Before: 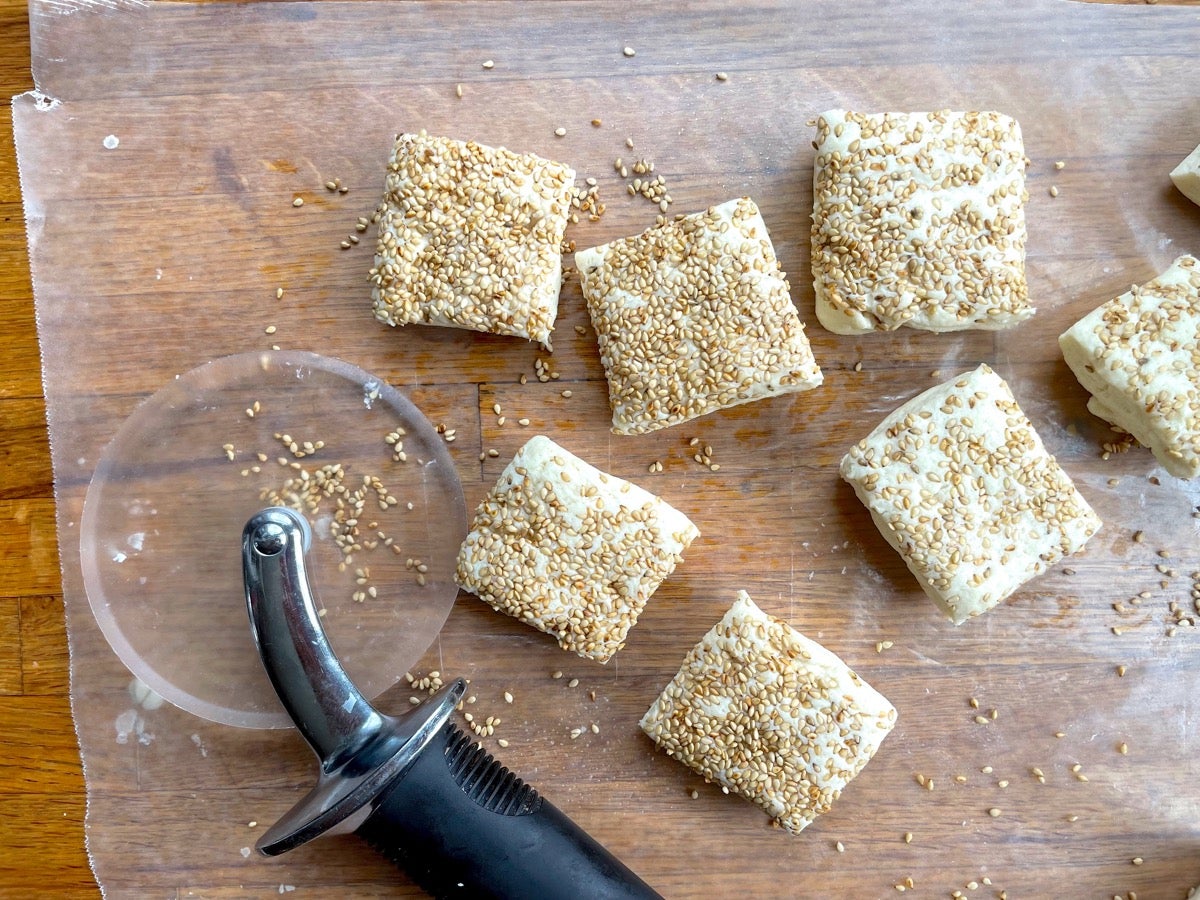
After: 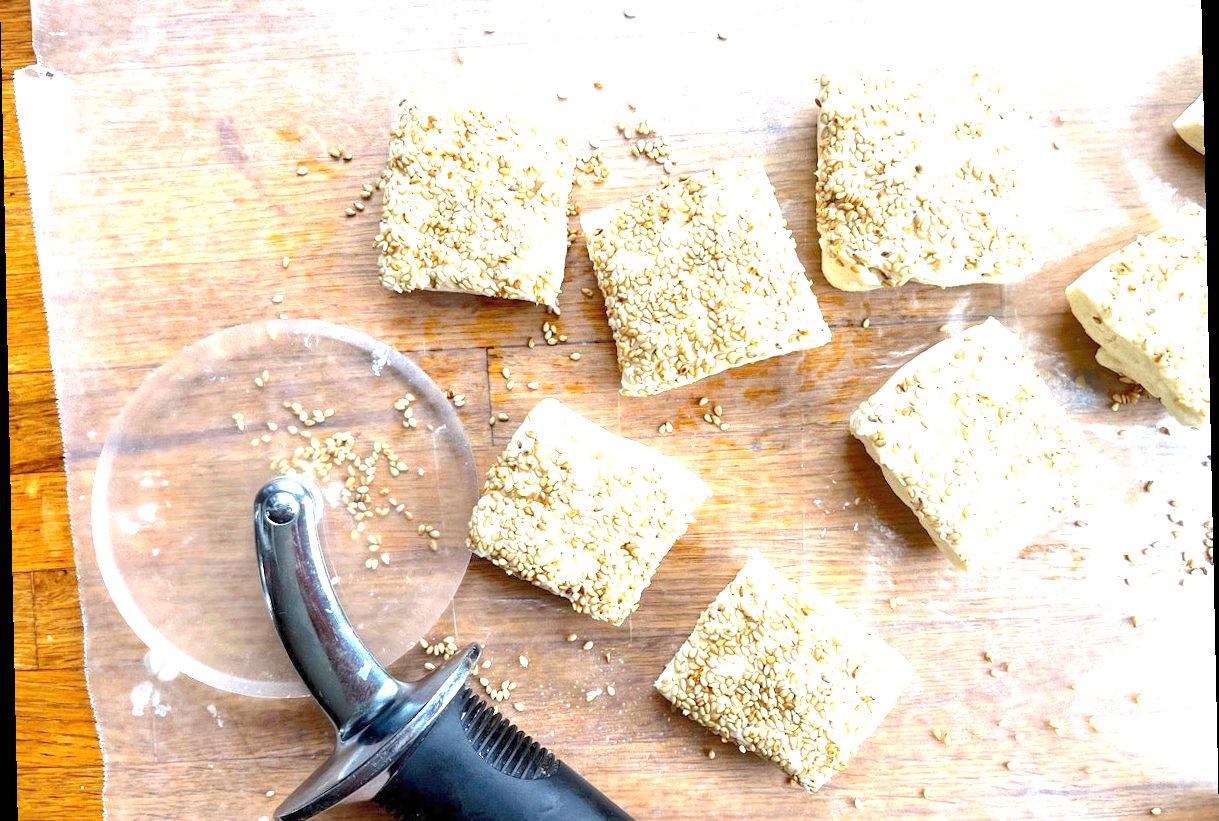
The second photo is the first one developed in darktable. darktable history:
color balance: mode lift, gamma, gain (sRGB)
exposure: black level correction 0, exposure 1.379 EV, compensate exposure bias true, compensate highlight preservation false
rotate and perspective: rotation -1.24°, automatic cropping off
crop and rotate: top 5.609%, bottom 5.609%
